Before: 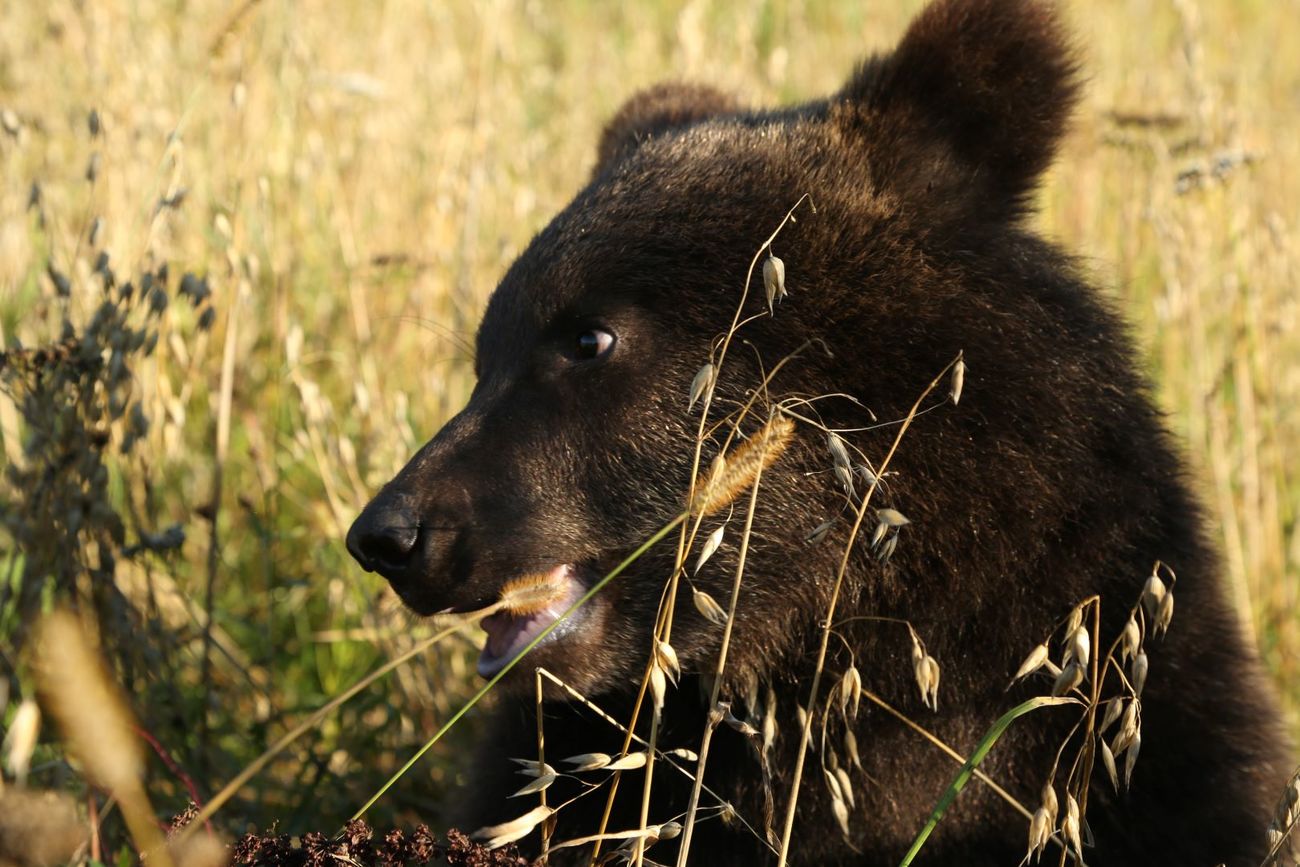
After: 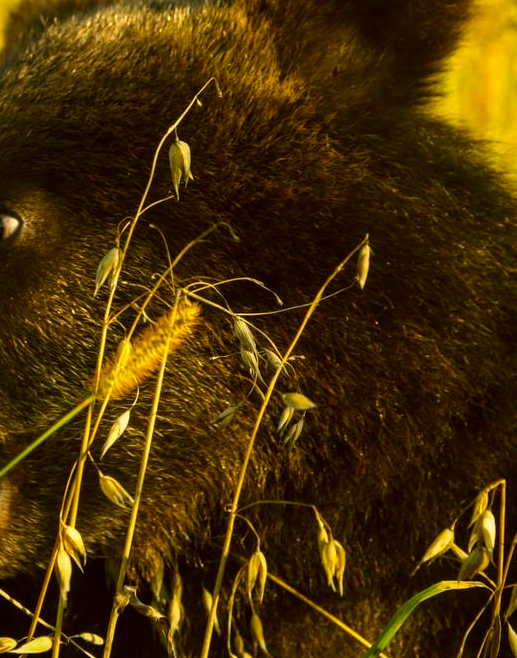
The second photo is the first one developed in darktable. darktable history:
color correction: highlights a* 0.162, highlights b* 29.53, shadows a* -0.162, shadows b* 21.09
crop: left 45.721%, top 13.393%, right 14.118%, bottom 10.01%
color balance rgb: linear chroma grading › global chroma 15%, perceptual saturation grading › global saturation 30%
local contrast: on, module defaults
